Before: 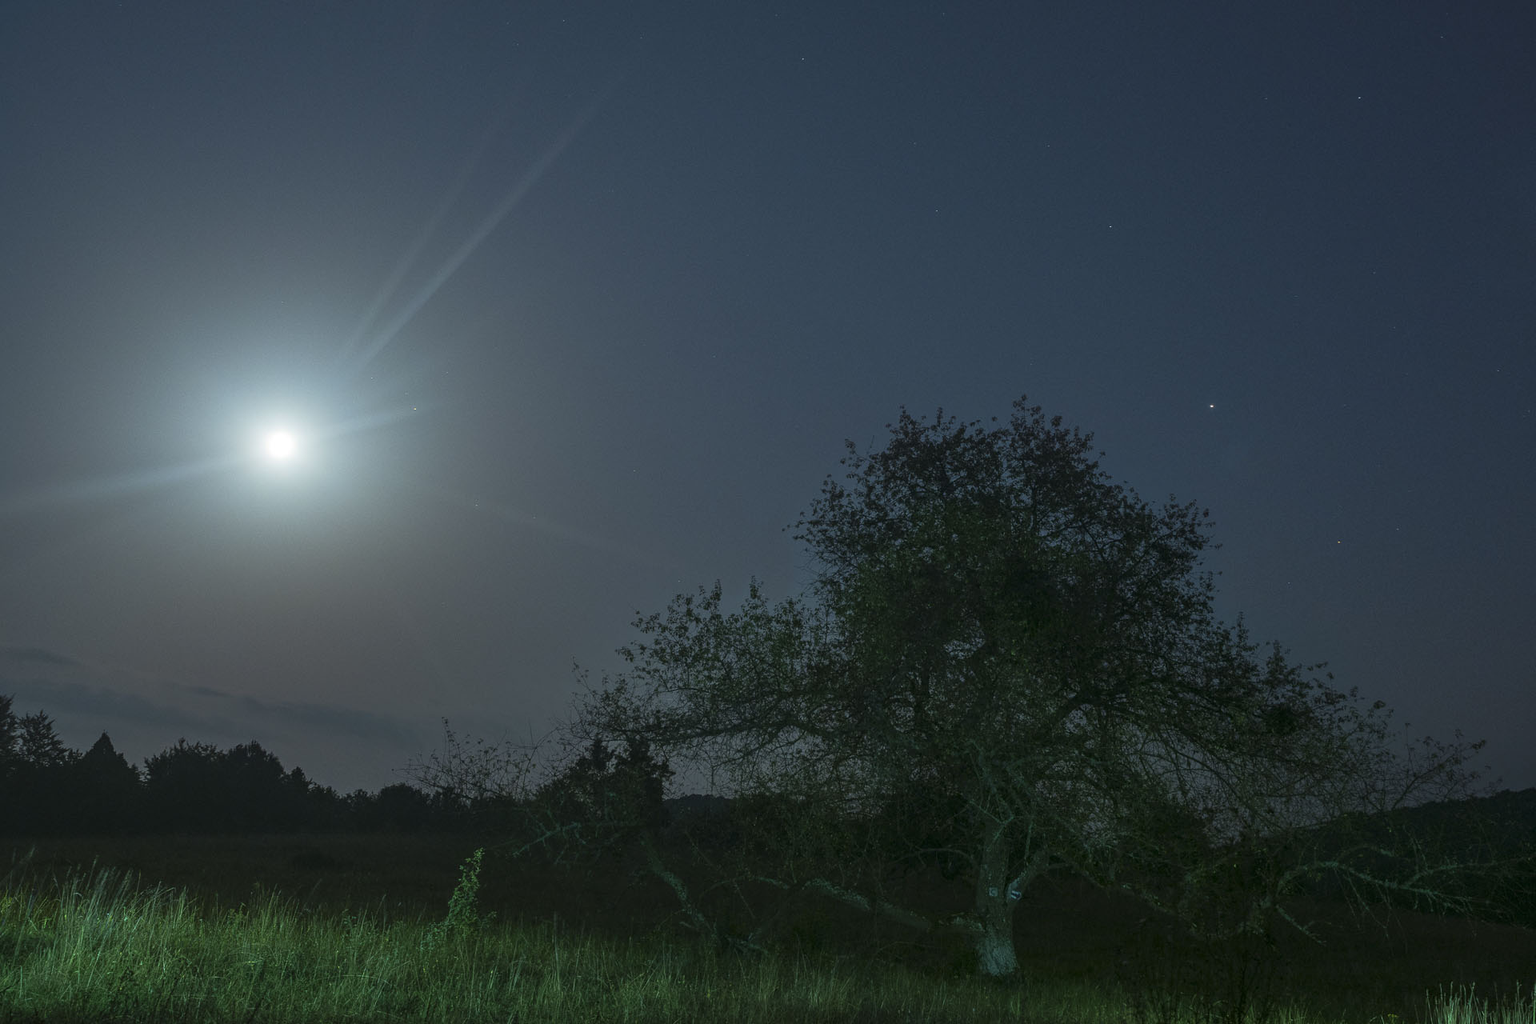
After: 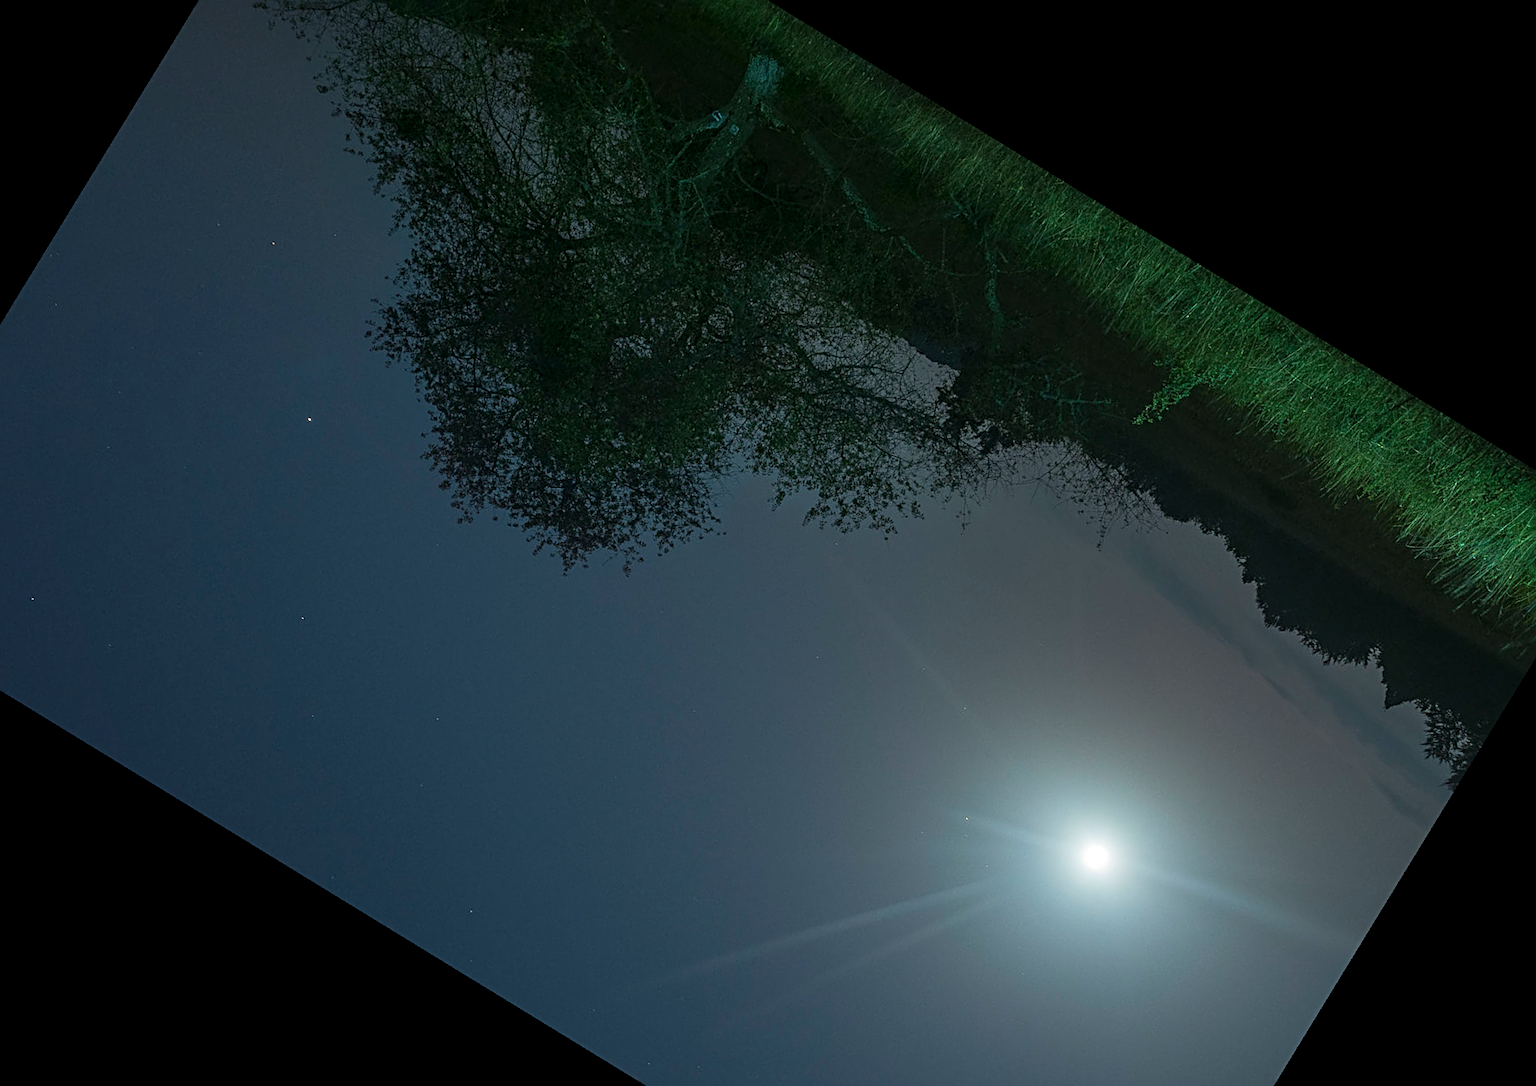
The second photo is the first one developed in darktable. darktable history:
sharpen: radius 3.09
crop and rotate: angle 148.53°, left 9.143%, top 15.622%, right 4.561%, bottom 17.176%
